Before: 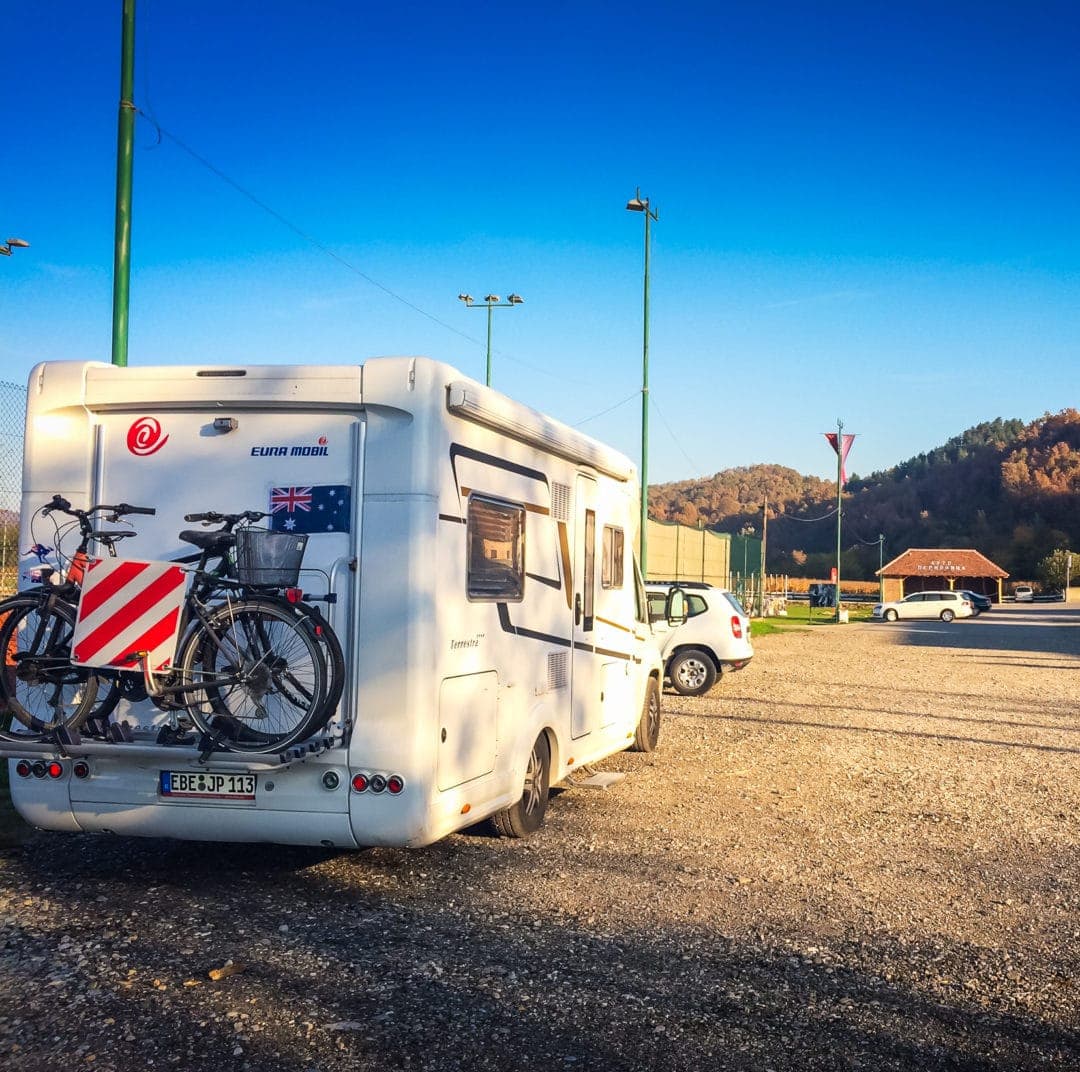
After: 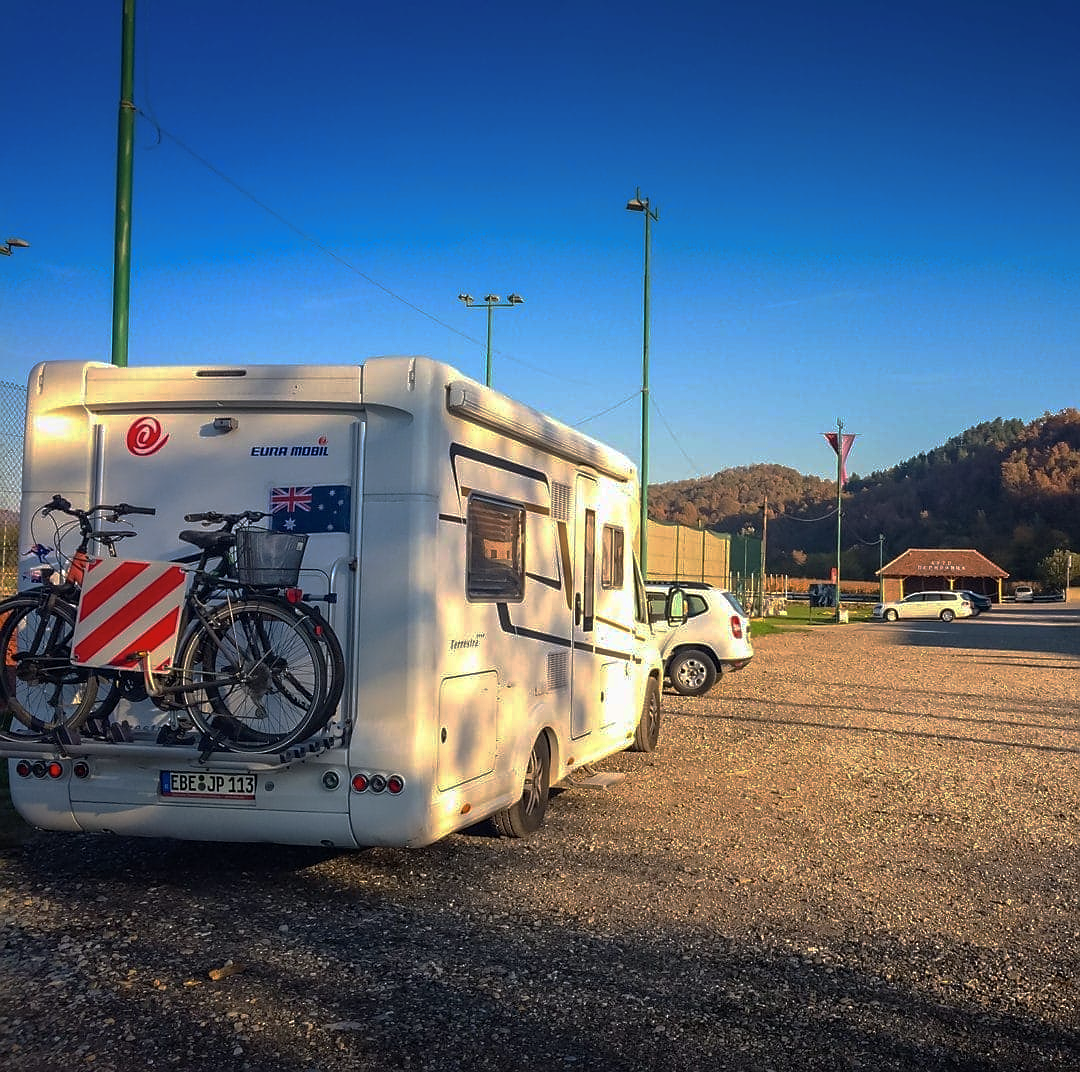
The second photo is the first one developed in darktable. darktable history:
base curve: curves: ch0 [(0, 0) (0.826, 0.587) (1, 1)], preserve colors none
sharpen: radius 0.975, amount 0.607
